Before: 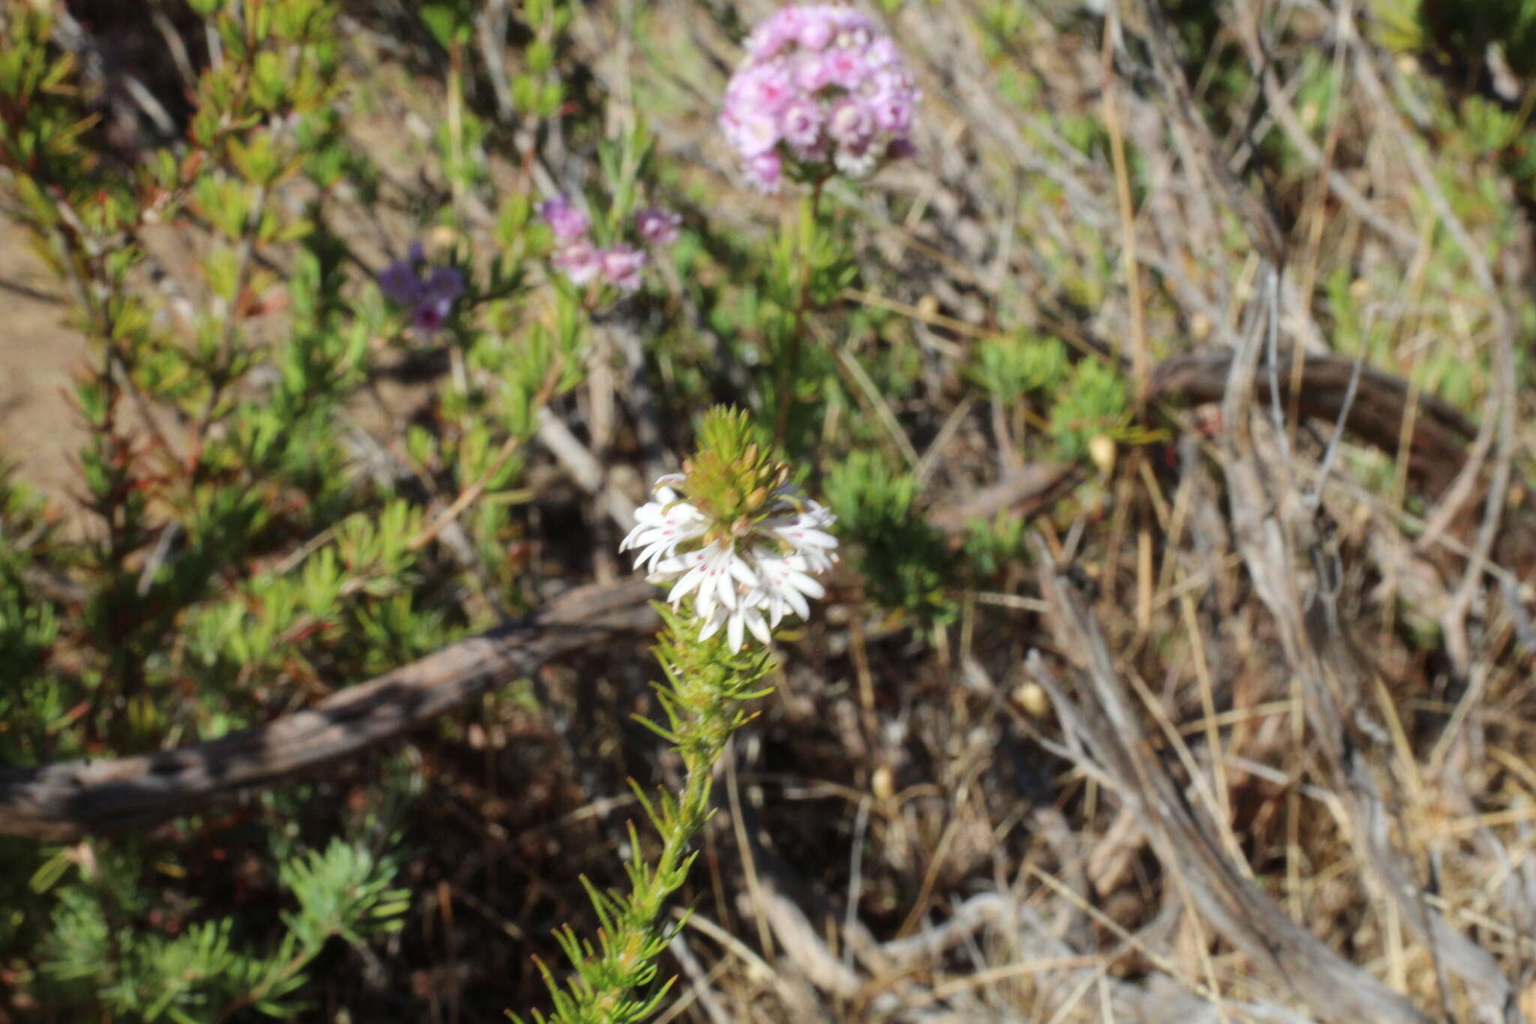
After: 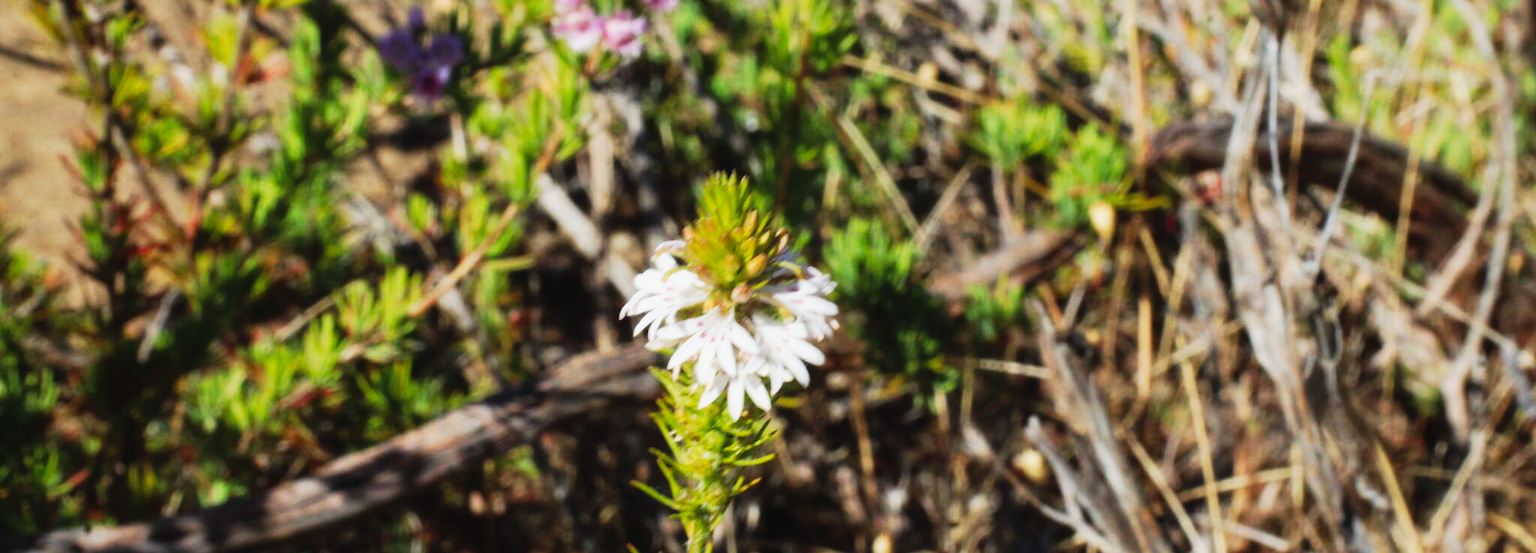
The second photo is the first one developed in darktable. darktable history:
tone curve: curves: ch0 [(0, 0.023) (0.132, 0.075) (0.251, 0.186) (0.463, 0.461) (0.662, 0.757) (0.854, 0.909) (1, 0.973)]; ch1 [(0, 0) (0.447, 0.411) (0.483, 0.469) (0.498, 0.496) (0.518, 0.514) (0.561, 0.579) (0.604, 0.645) (0.669, 0.73) (0.819, 0.93) (1, 1)]; ch2 [(0, 0) (0.307, 0.315) (0.425, 0.438) (0.483, 0.477) (0.503, 0.503) (0.526, 0.534) (0.567, 0.569) (0.617, 0.674) (0.703, 0.797) (0.985, 0.966)], preserve colors none
crop and rotate: top 22.847%, bottom 23.06%
exposure: black level correction 0.001, compensate exposure bias true, compensate highlight preservation false
